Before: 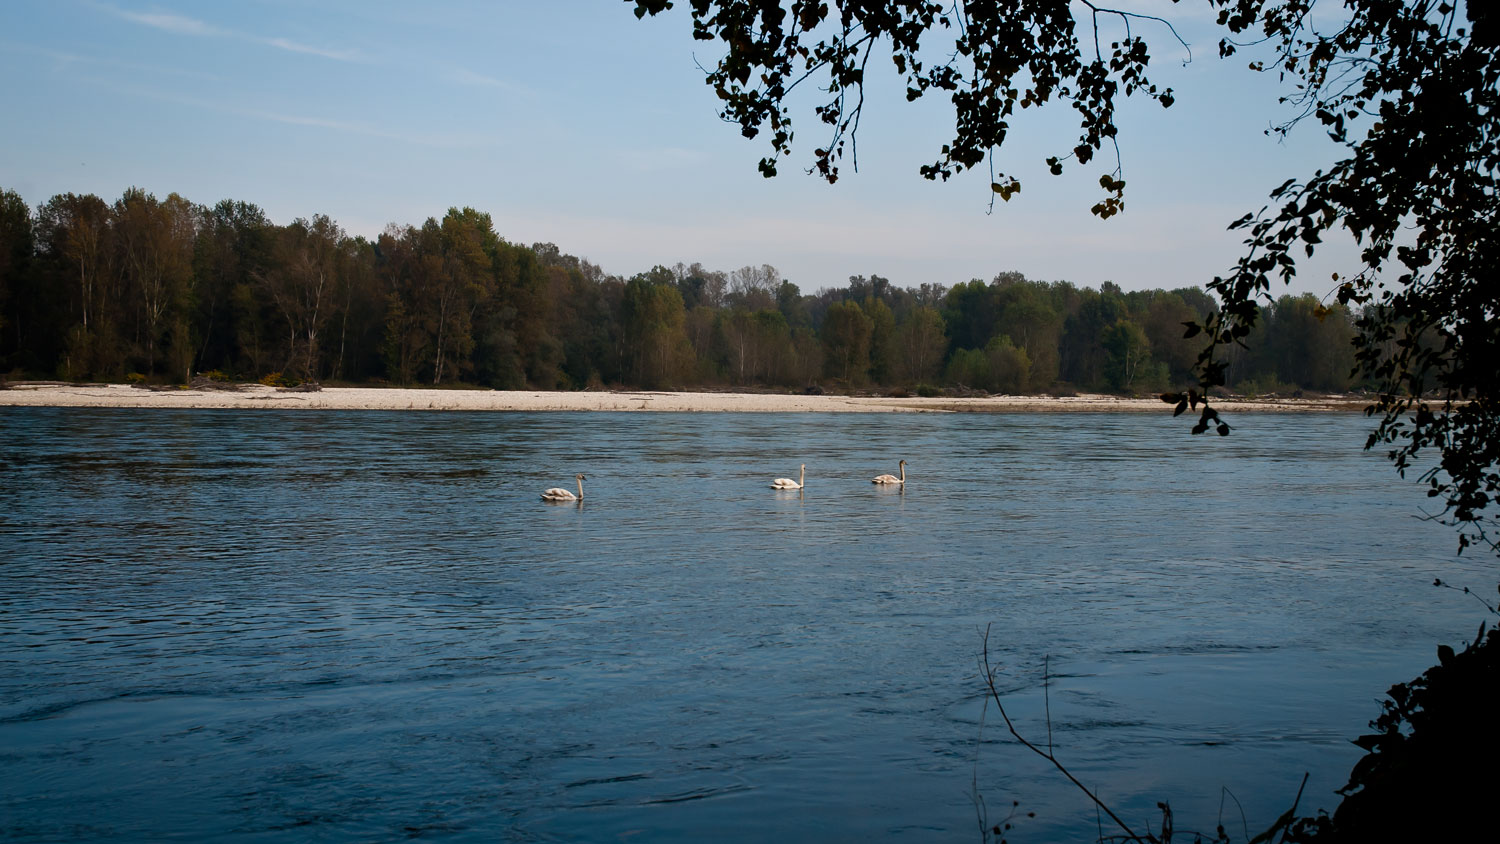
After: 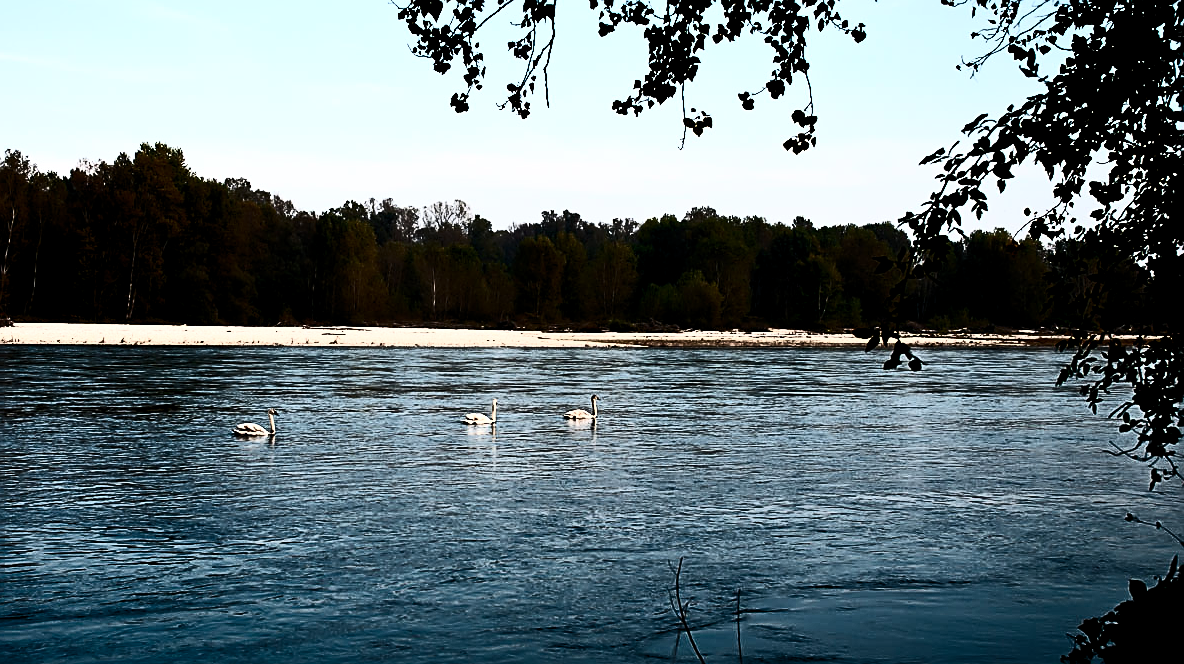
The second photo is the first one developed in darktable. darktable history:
filmic rgb: black relative exposure -7.65 EV, white relative exposure 4.56 EV, hardness 3.61, color science v6 (2022)
crop and rotate: left 20.565%, top 7.787%, right 0.444%, bottom 13.465%
sharpen: amount 0.741
contrast brightness saturation: contrast 0.912, brightness 0.192
tone equalizer: edges refinement/feathering 500, mask exposure compensation -1.57 EV, preserve details no
levels: levels [0.016, 0.492, 0.969]
color zones: curves: ch1 [(0.239, 0.552) (0.75, 0.5)]; ch2 [(0.25, 0.462) (0.749, 0.457)]
